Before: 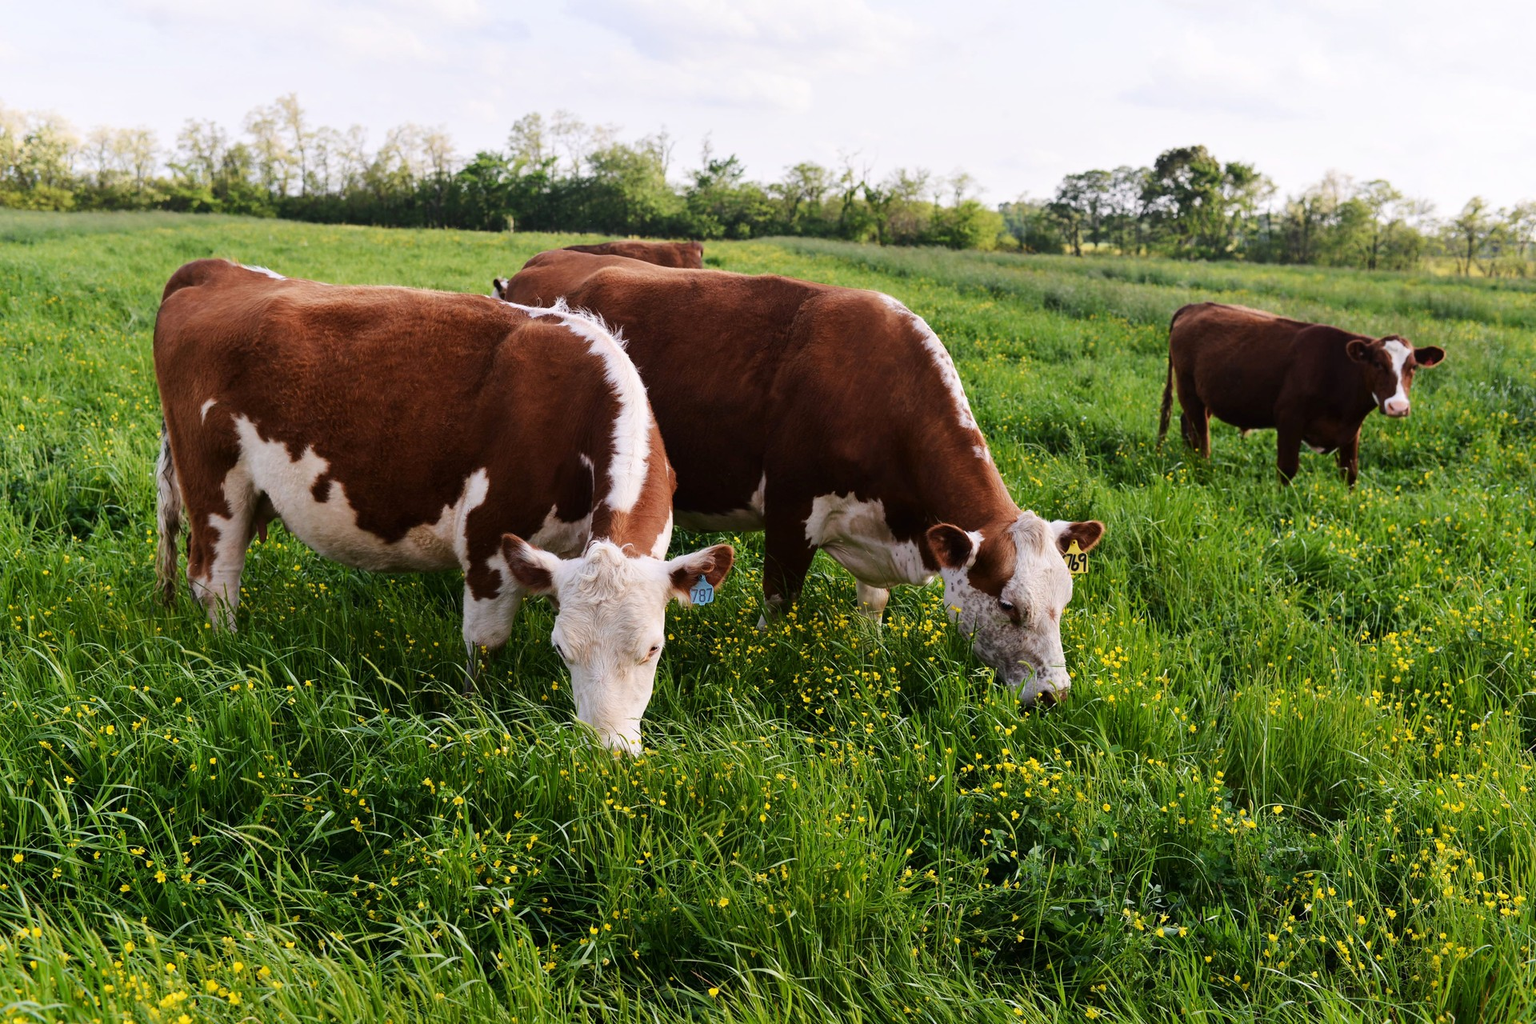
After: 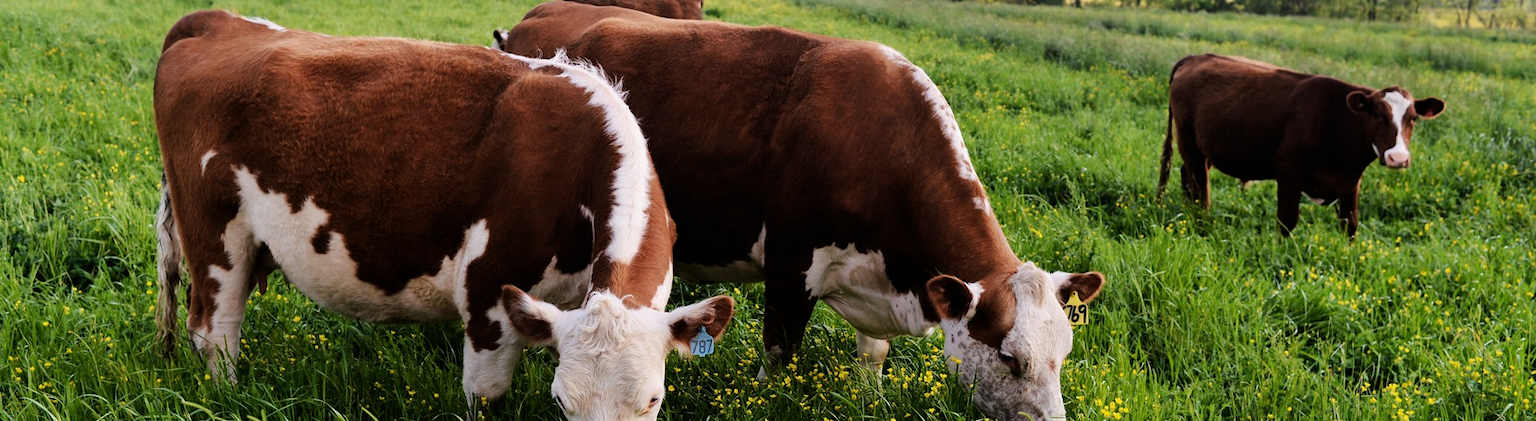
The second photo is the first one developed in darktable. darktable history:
crop and rotate: top 24.351%, bottom 34.439%
filmic rgb: middle gray luminance 18.43%, black relative exposure -11.43 EV, white relative exposure 2.6 EV, target black luminance 0%, hardness 8.46, latitude 98.75%, contrast 1.082, shadows ↔ highlights balance 0.763%
